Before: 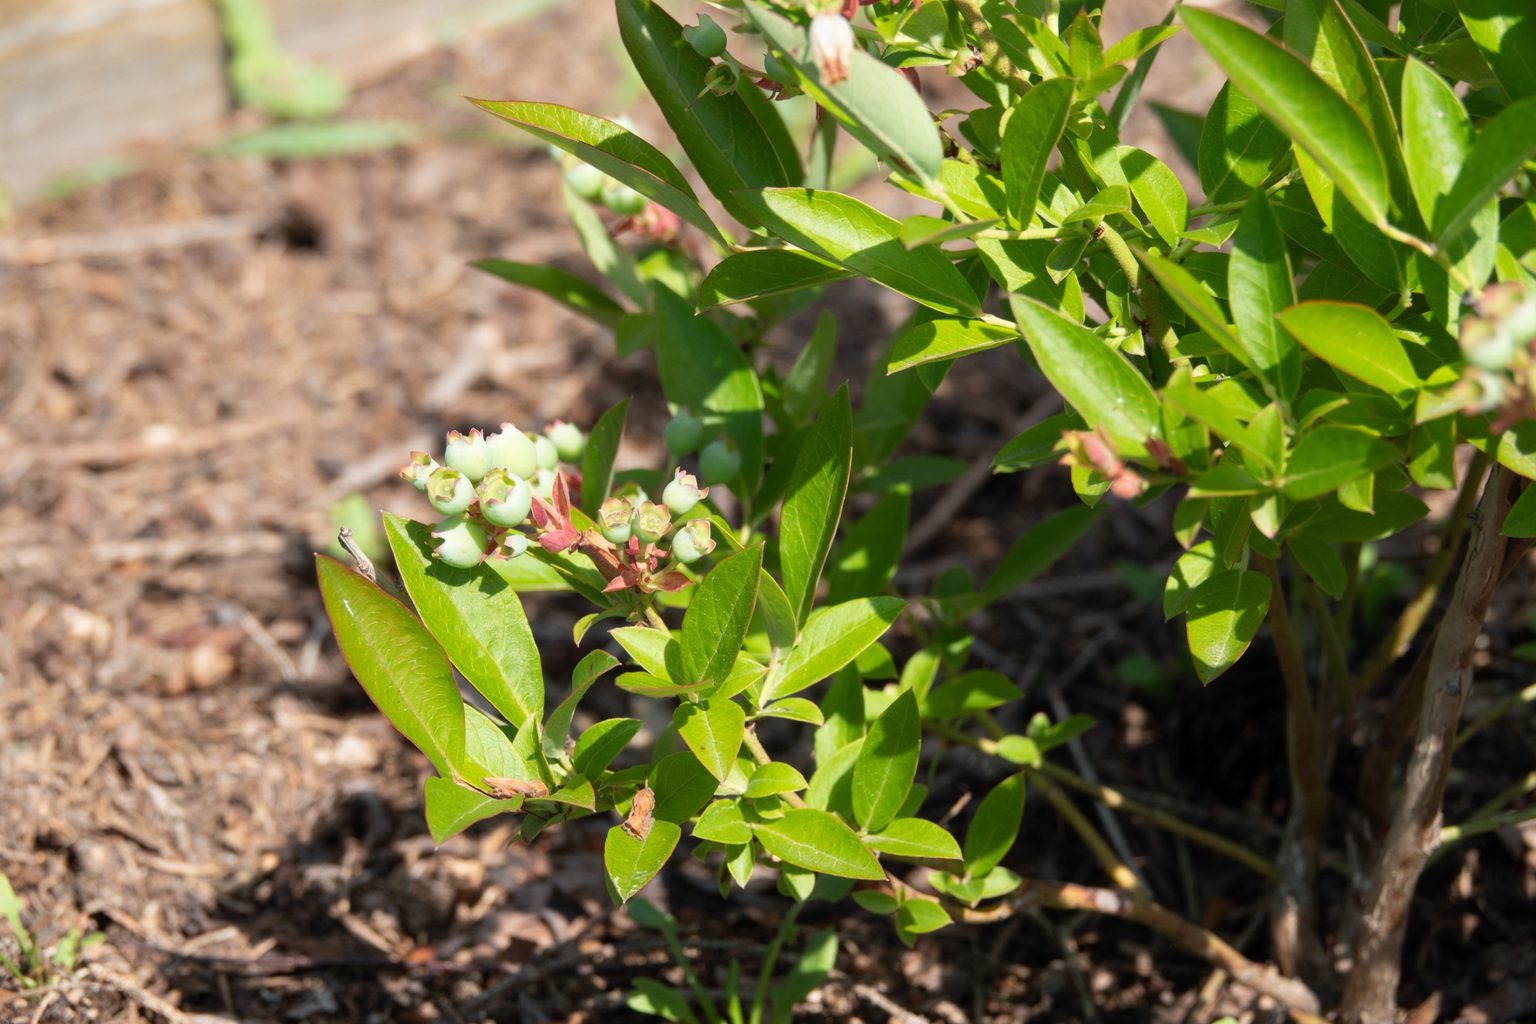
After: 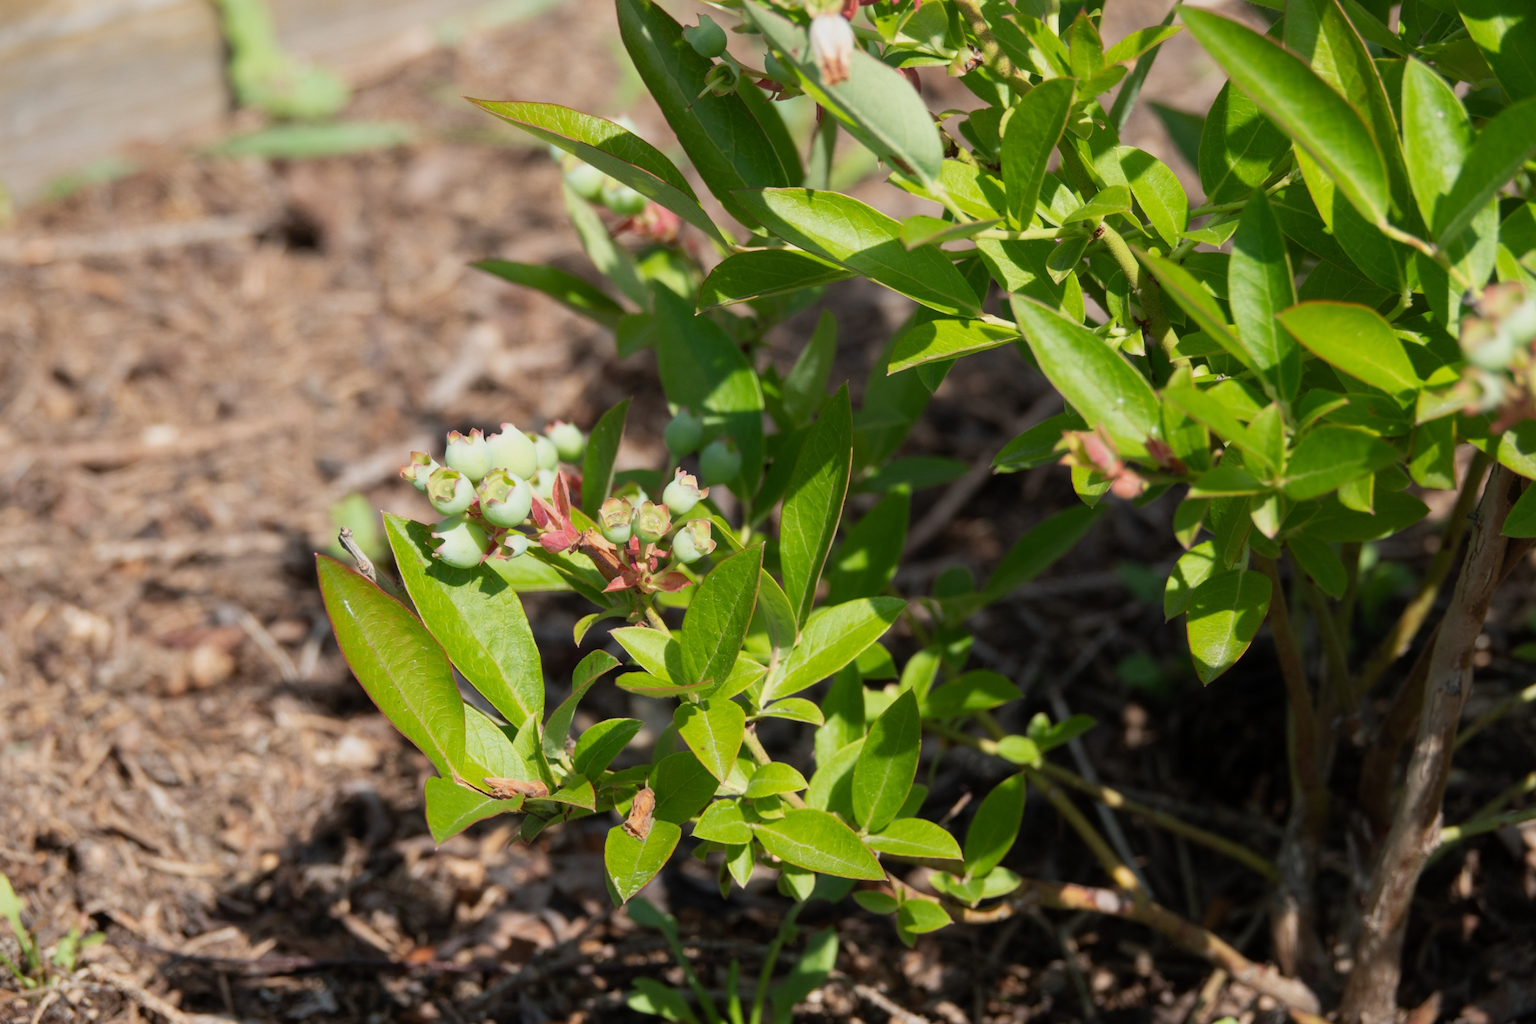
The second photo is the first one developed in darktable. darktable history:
exposure: exposure -0.28 EV, compensate exposure bias true, compensate highlight preservation false
